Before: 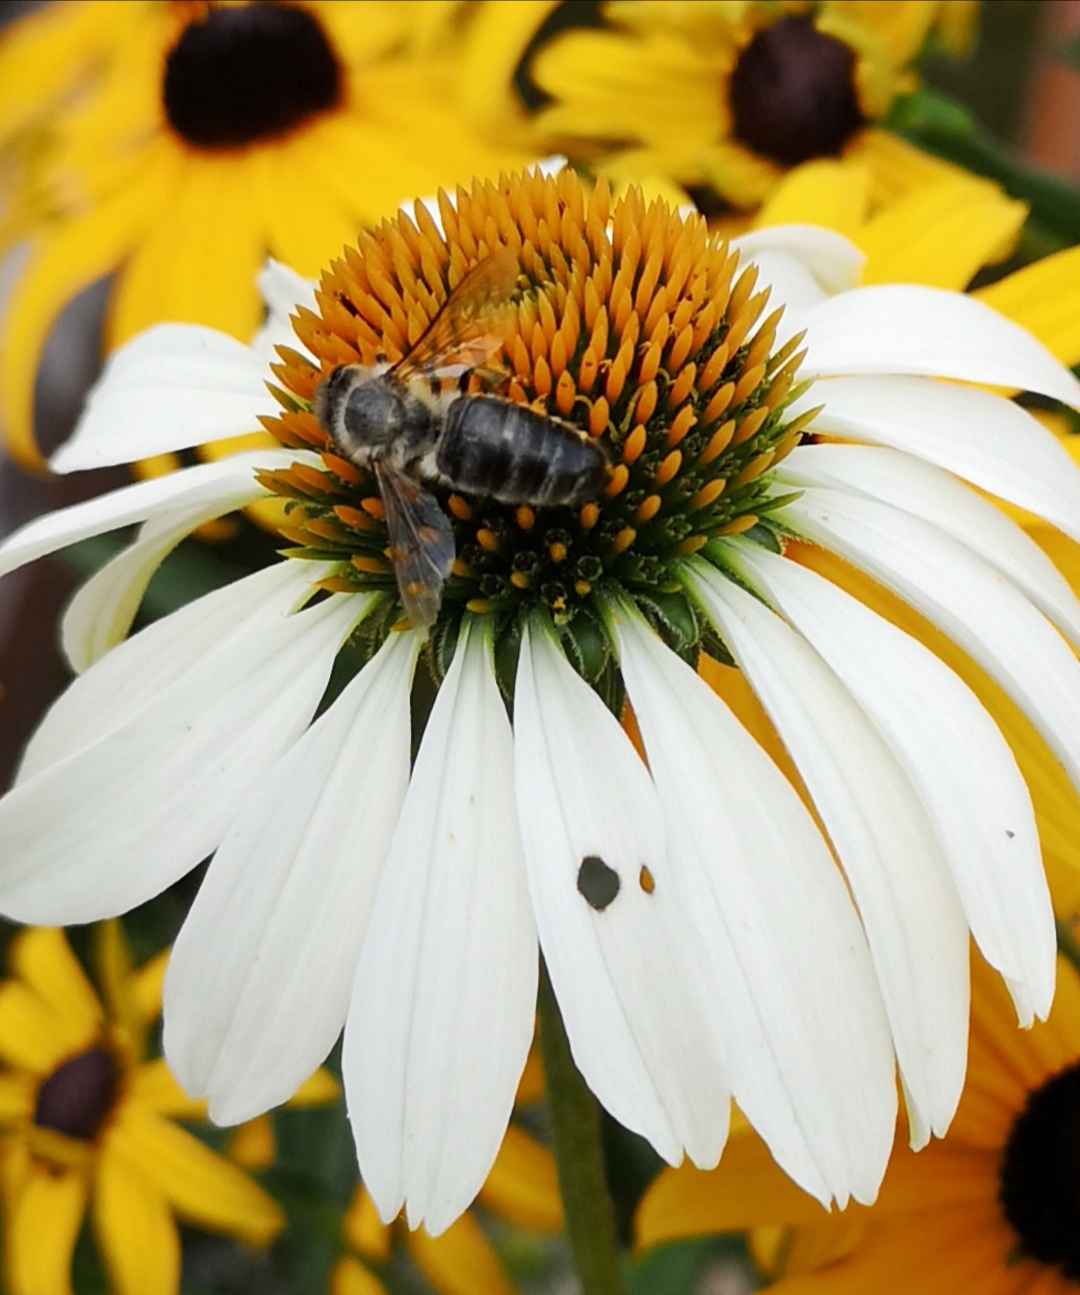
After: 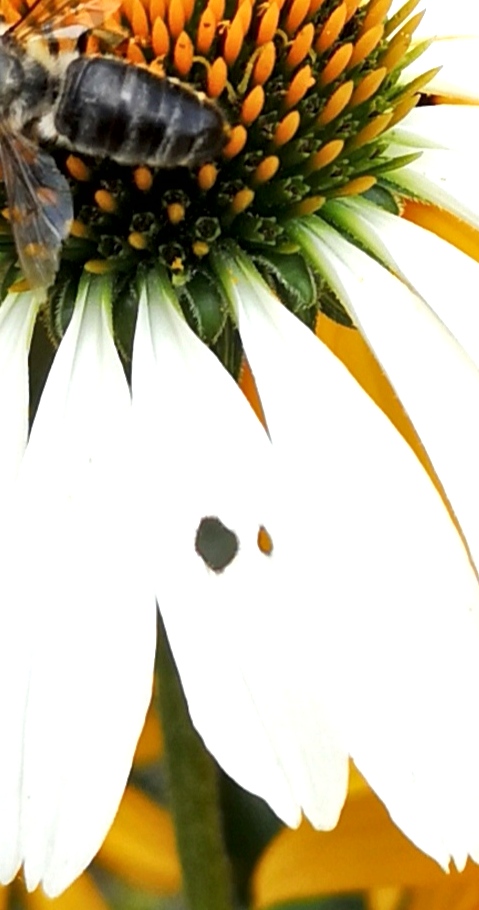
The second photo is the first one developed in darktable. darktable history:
local contrast: mode bilateral grid, contrast 20, coarseness 50, detail 148%, midtone range 0.2
crop: left 35.432%, top 26.233%, right 20.145%, bottom 3.432%
exposure: exposure 0.6 EV, compensate highlight preservation false
